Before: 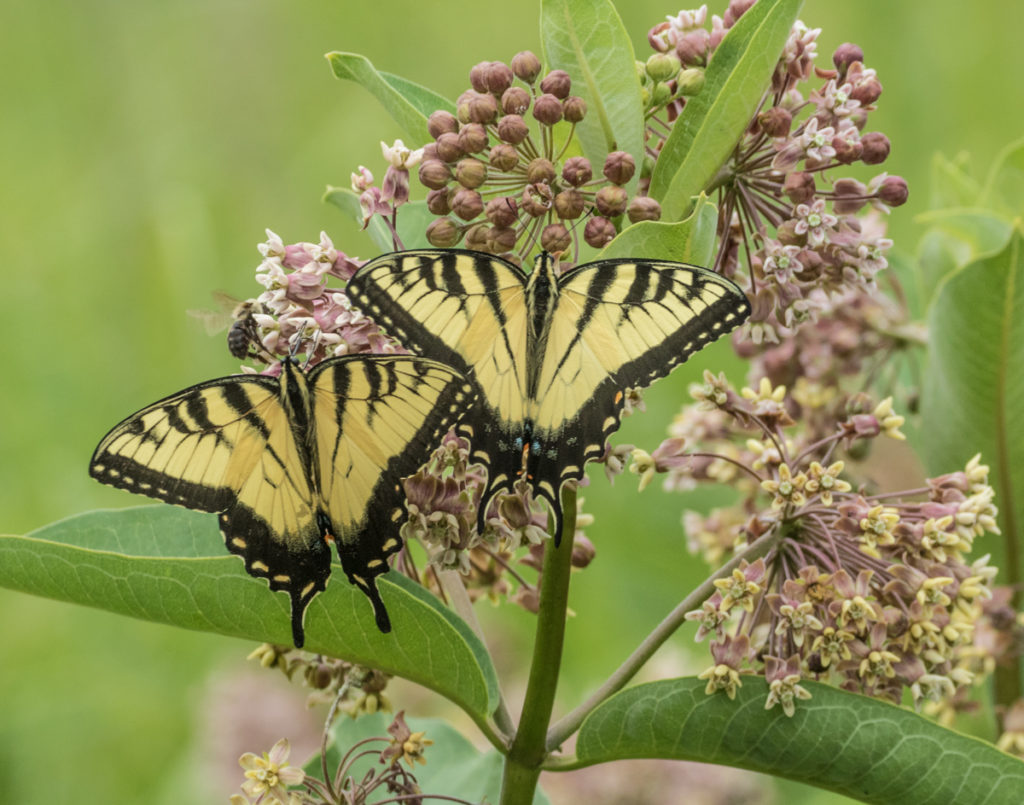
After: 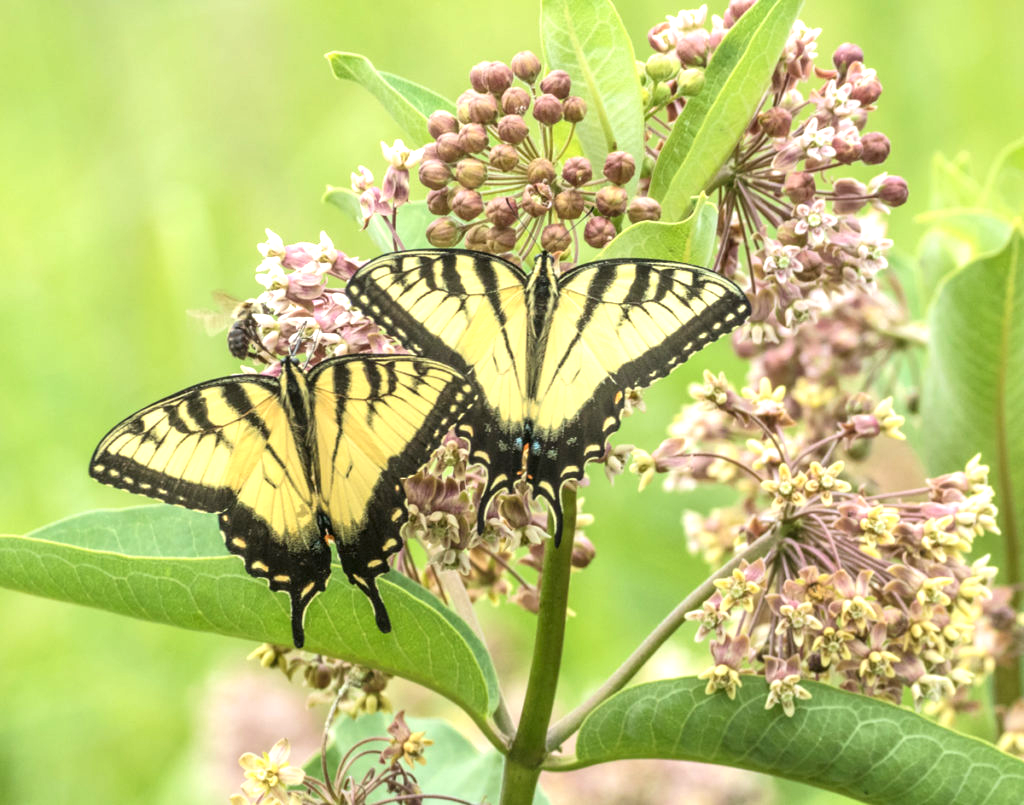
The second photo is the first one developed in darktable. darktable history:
exposure: exposure 0.695 EV, compensate exposure bias true, compensate highlight preservation false
